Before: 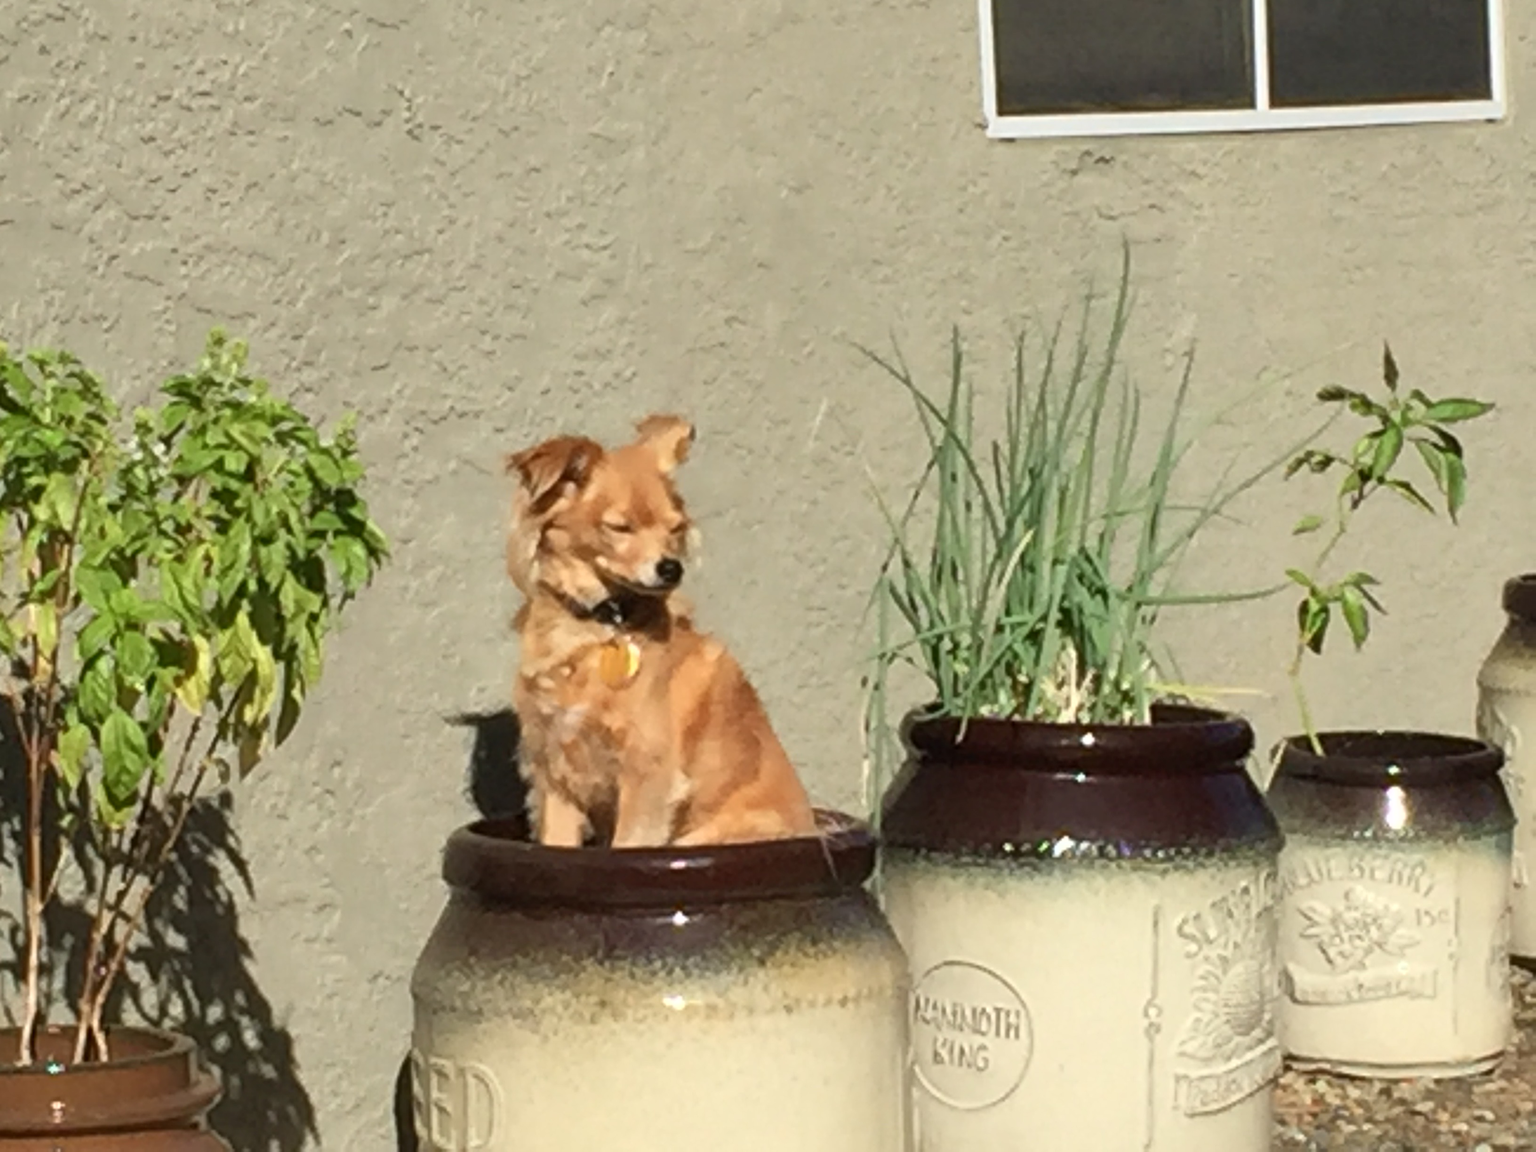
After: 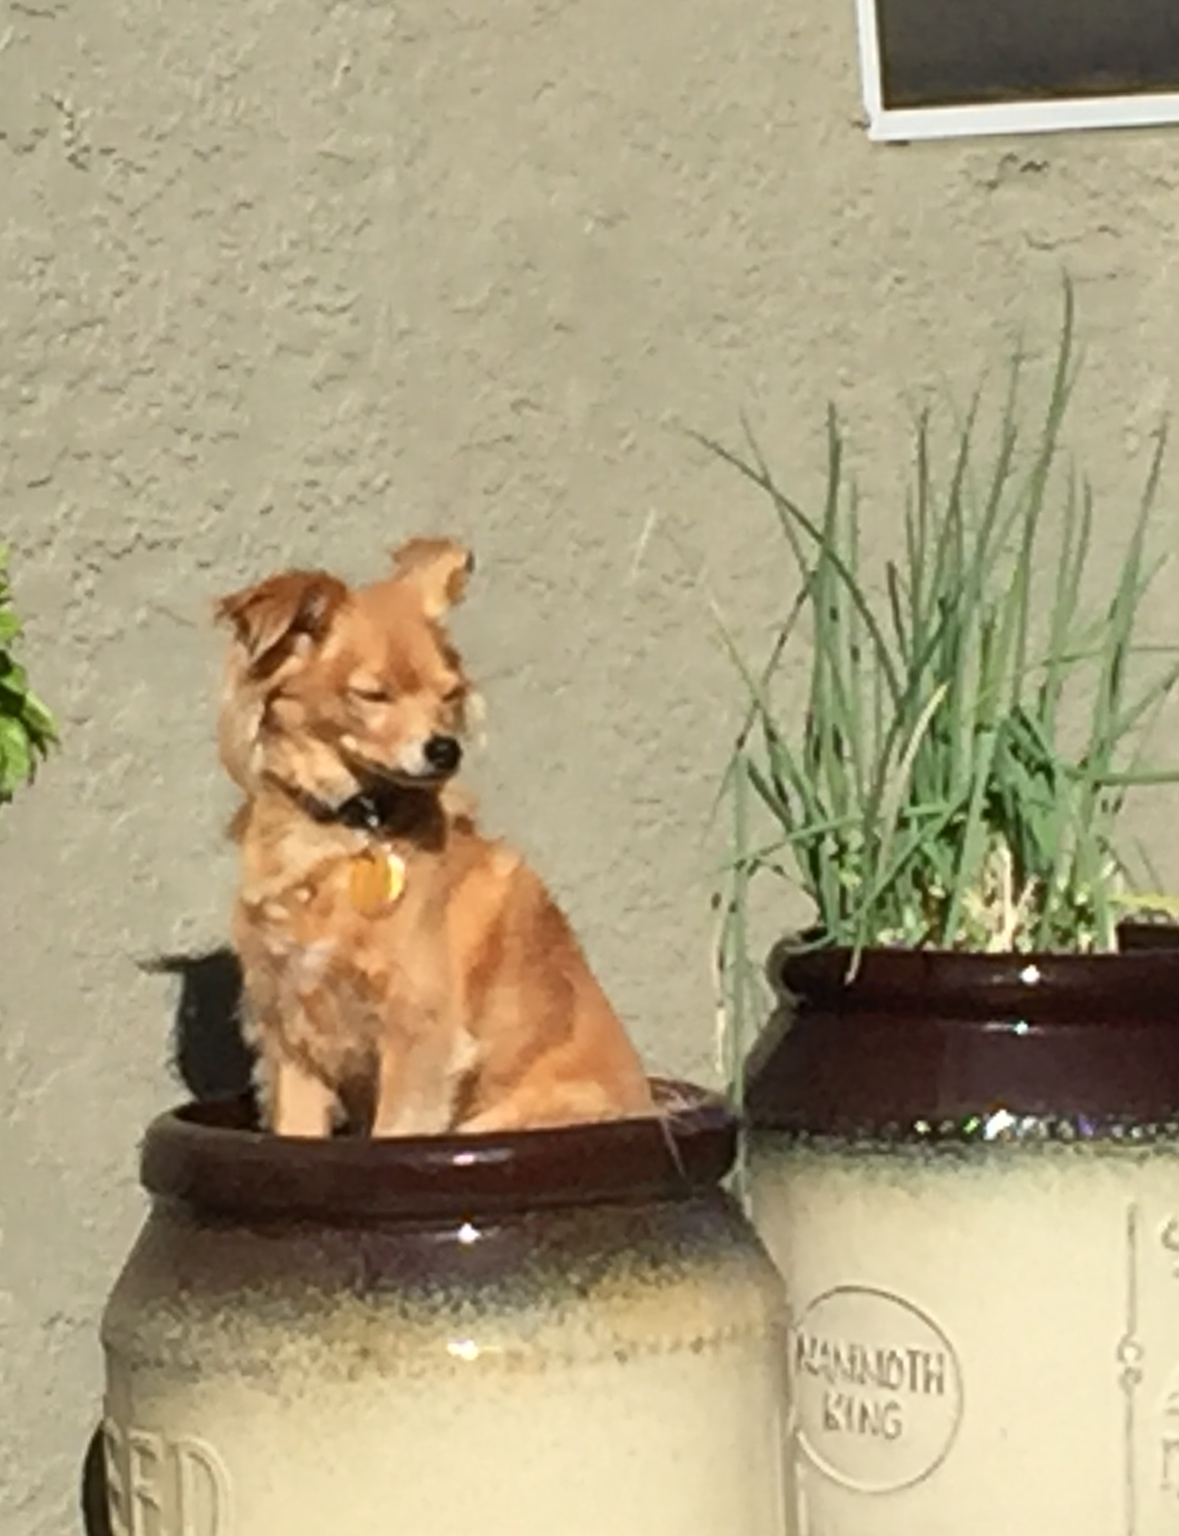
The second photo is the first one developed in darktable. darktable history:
crop: left 21.674%, right 22.086%
rotate and perspective: rotation -1.32°, lens shift (horizontal) -0.031, crop left 0.015, crop right 0.985, crop top 0.047, crop bottom 0.982
